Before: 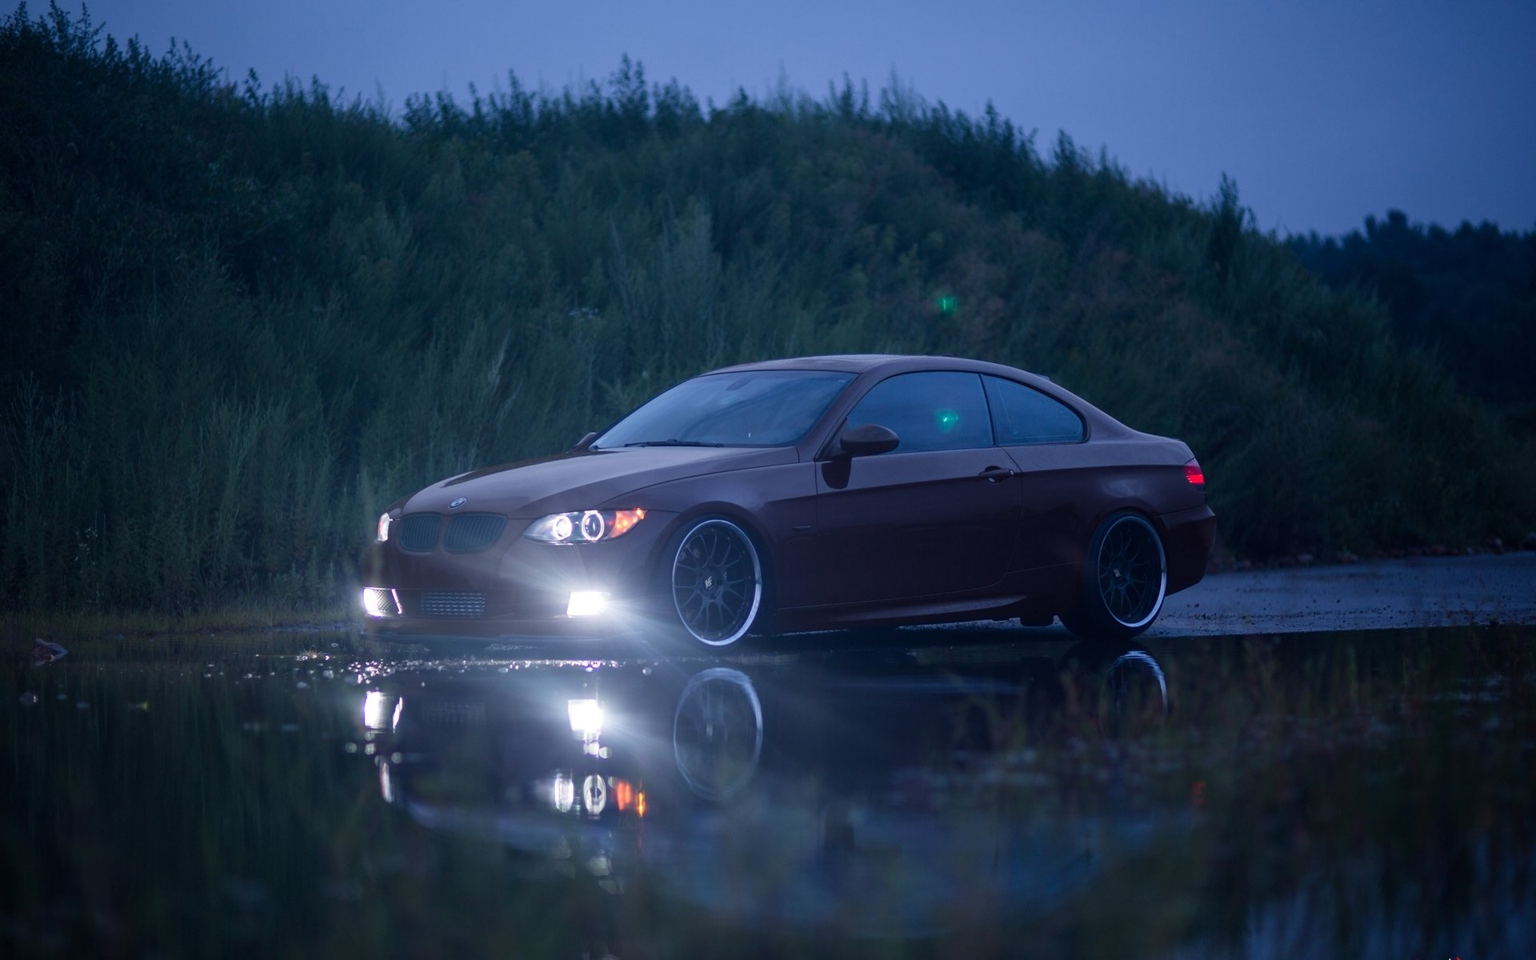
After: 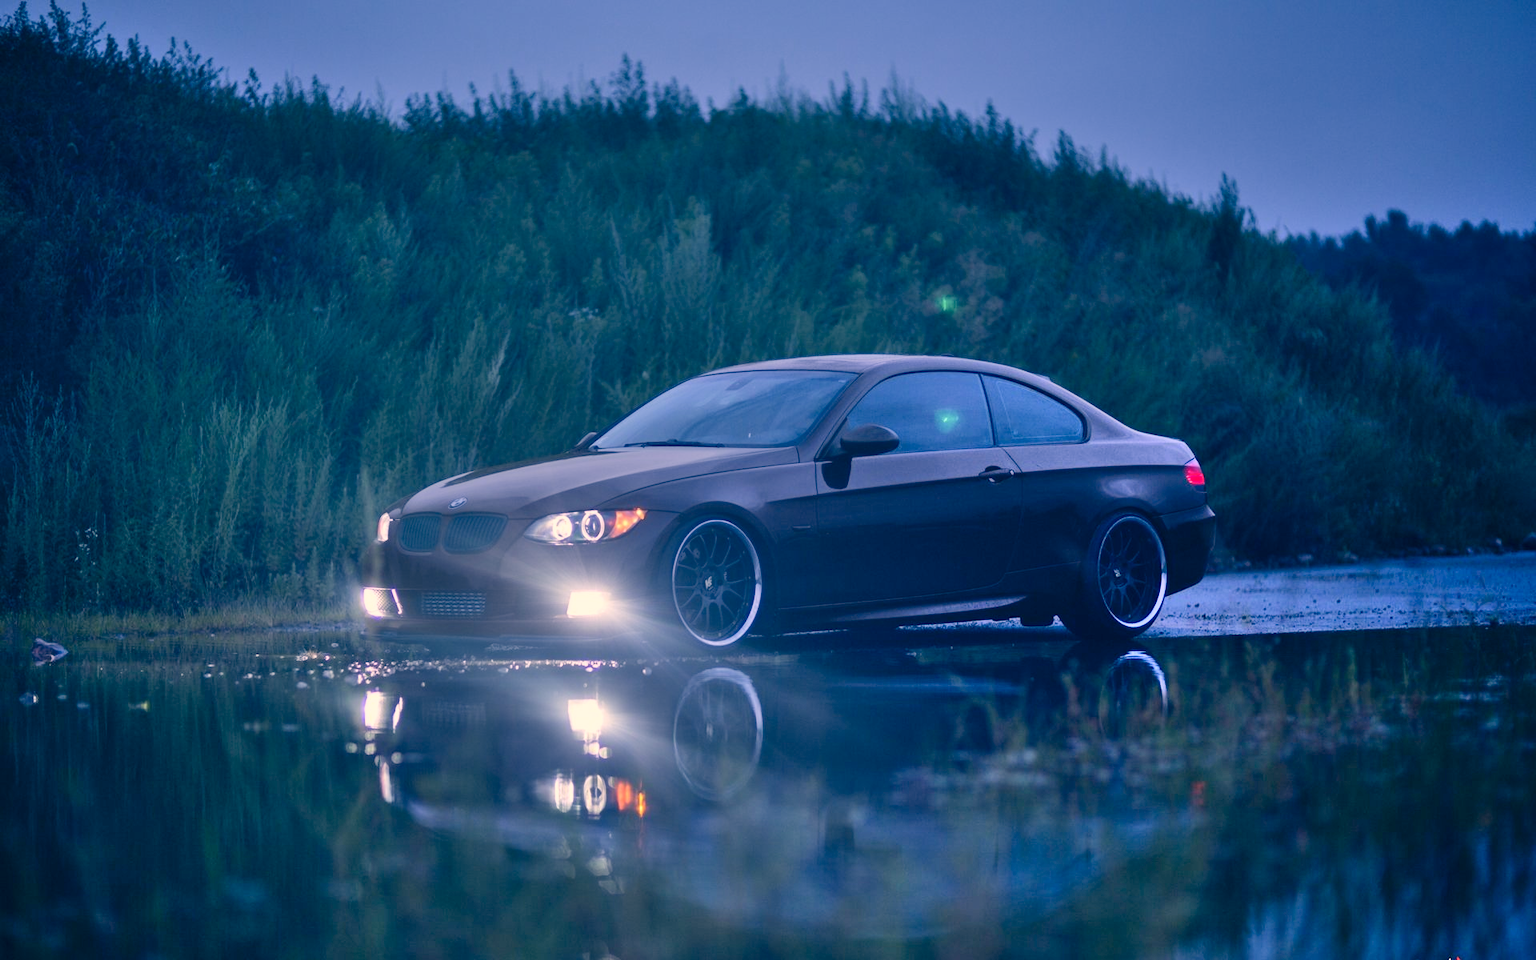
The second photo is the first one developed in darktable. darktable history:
shadows and highlights: shadows 60, highlights -60.23, soften with gaussian
color correction: highlights a* 10.32, highlights b* 14.66, shadows a* -9.59, shadows b* -15.02
